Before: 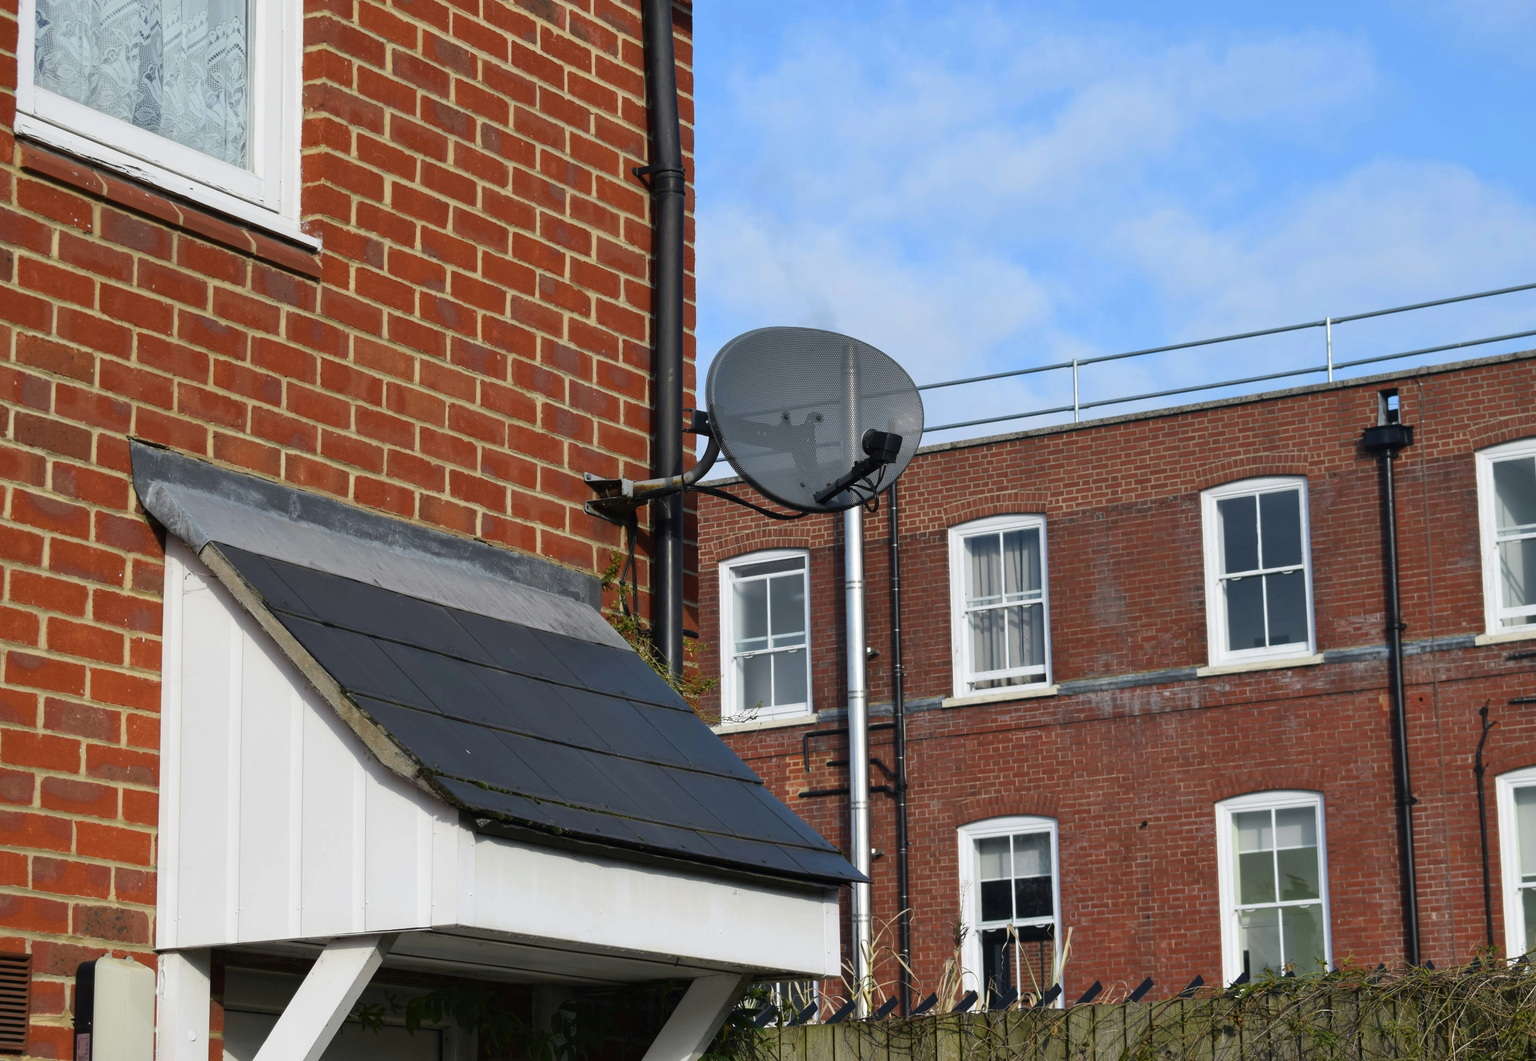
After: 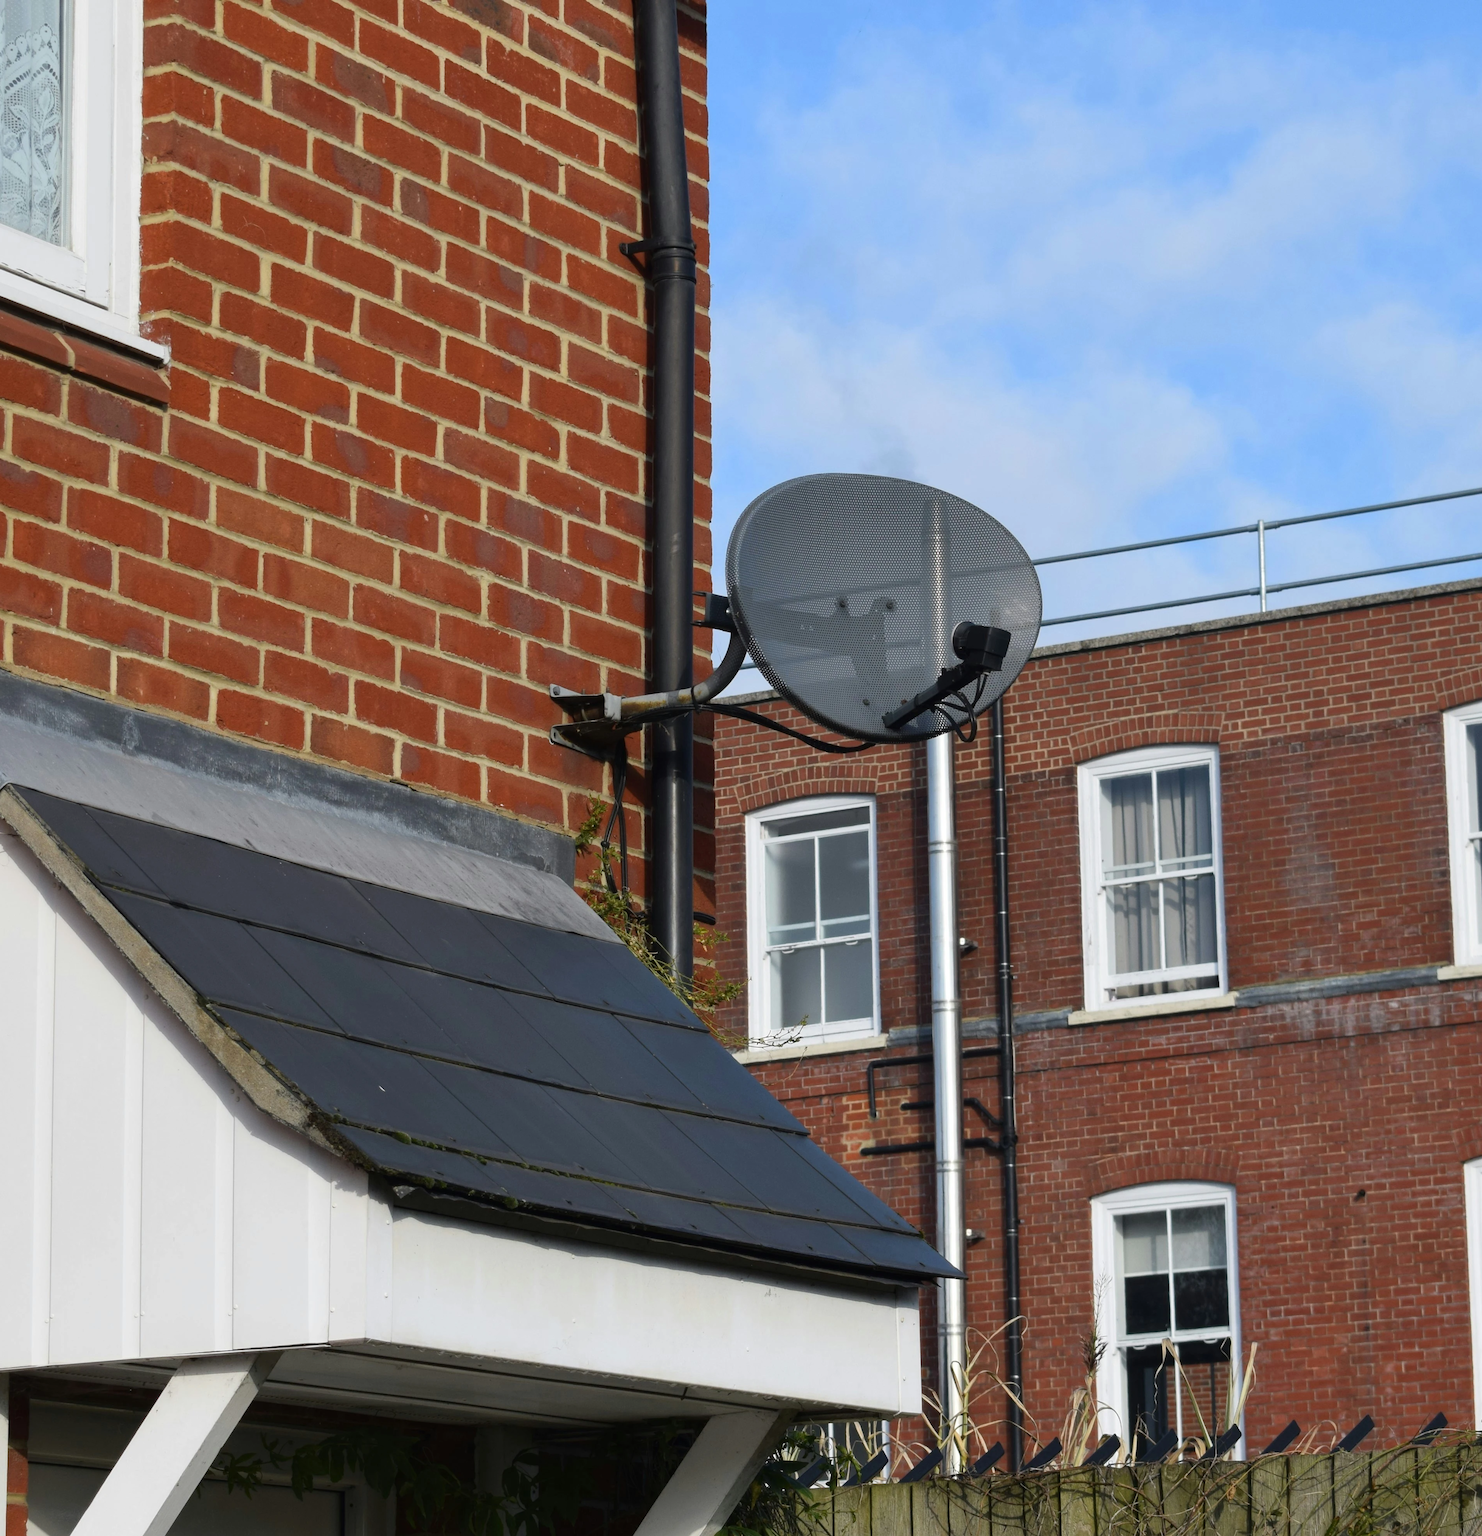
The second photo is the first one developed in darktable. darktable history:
crop and rotate: left 13.334%, right 20.005%
